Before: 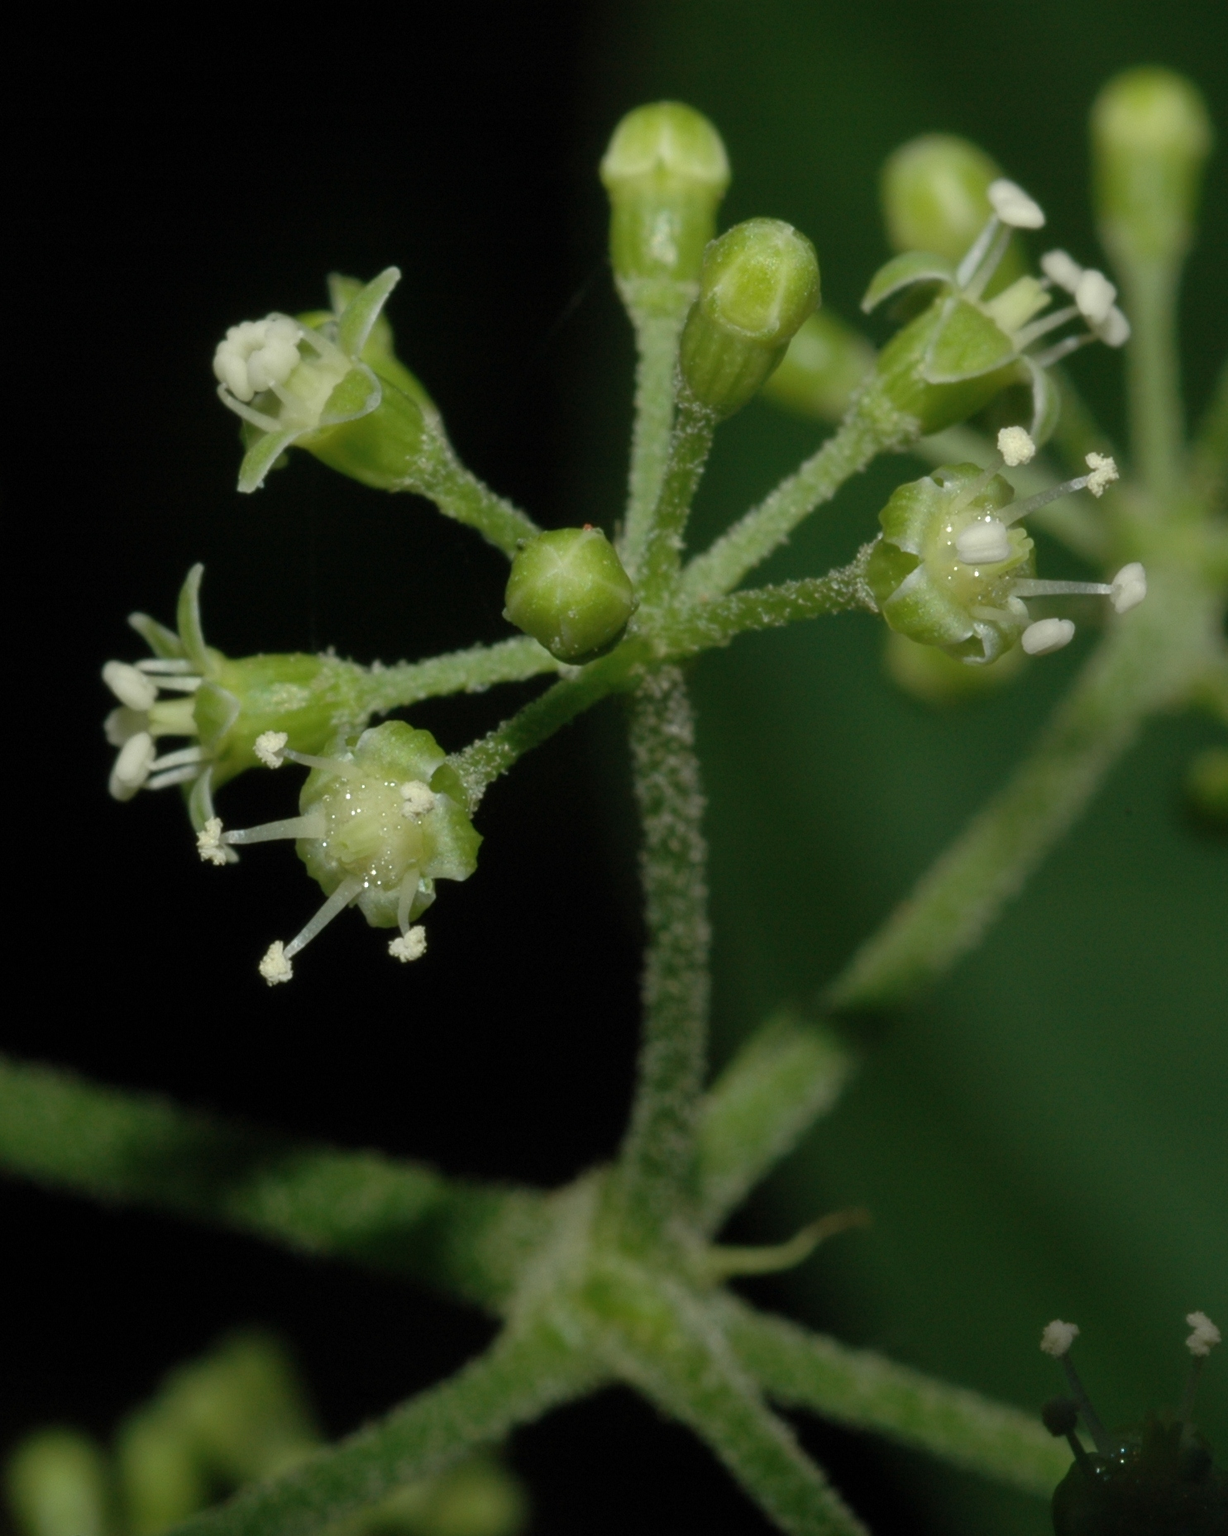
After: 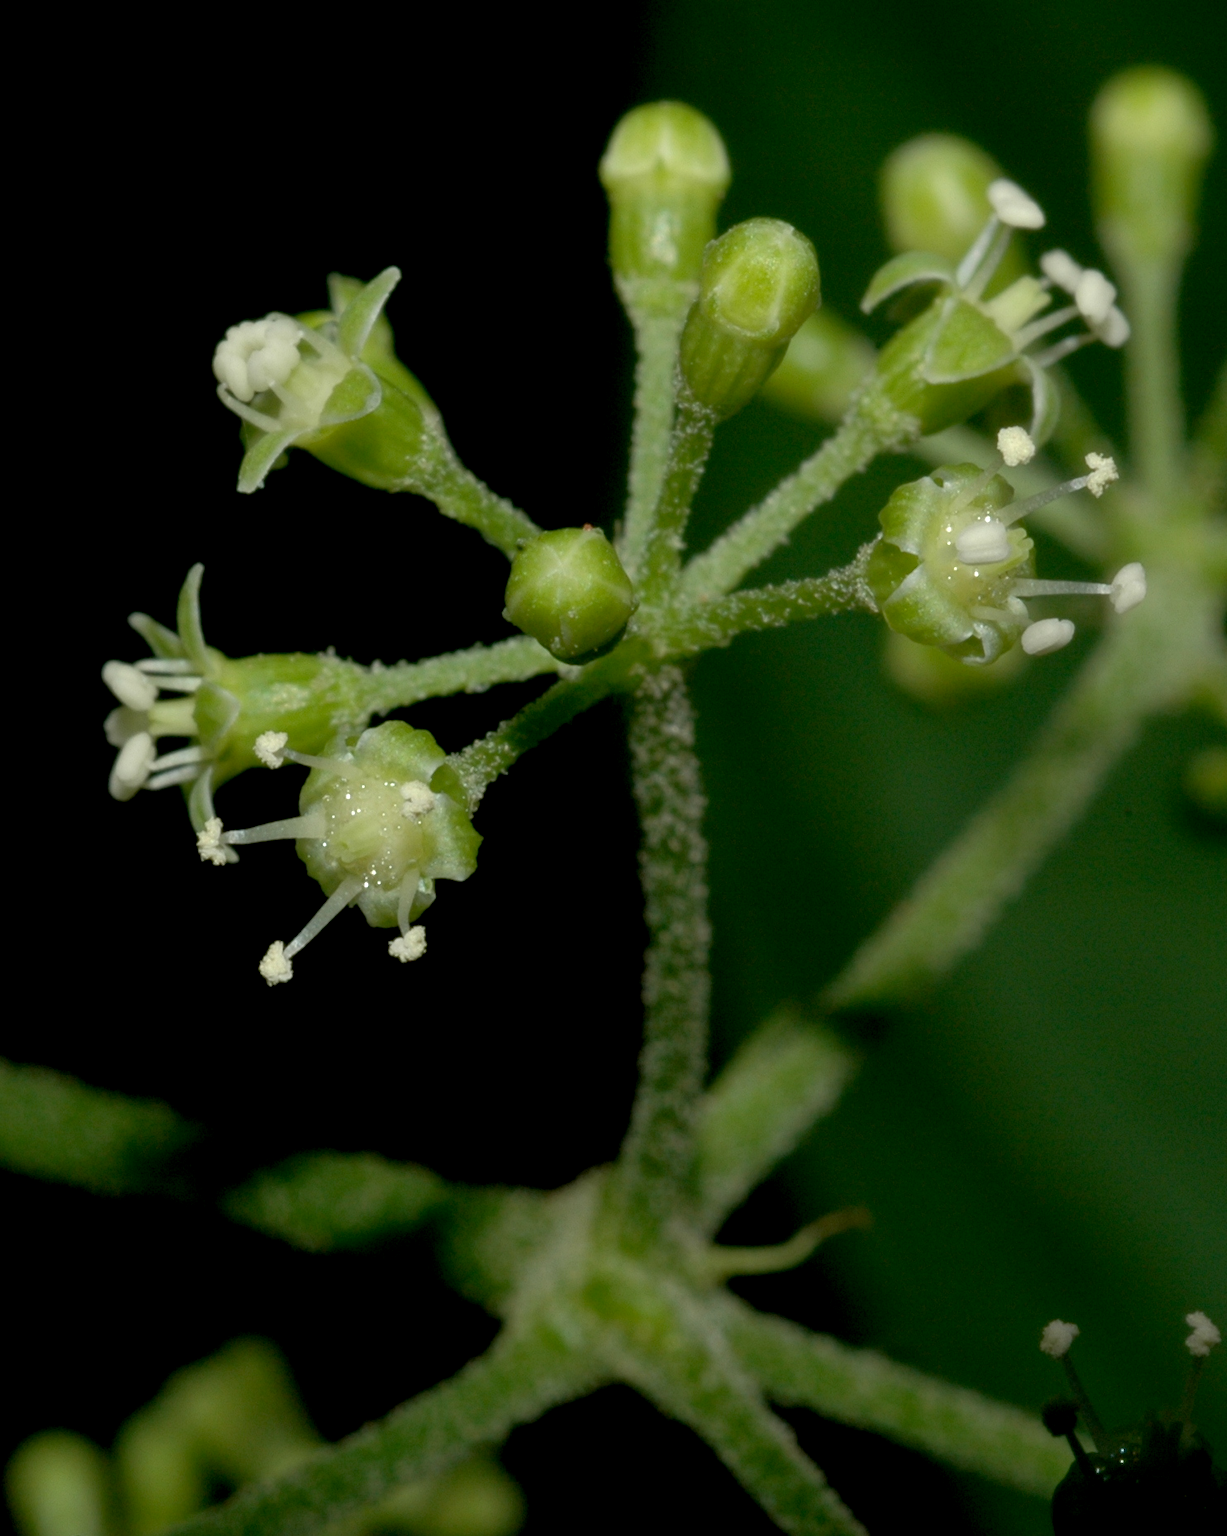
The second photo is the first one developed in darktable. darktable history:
exposure: black level correction 0.009, exposure 0.121 EV, compensate highlight preservation false
